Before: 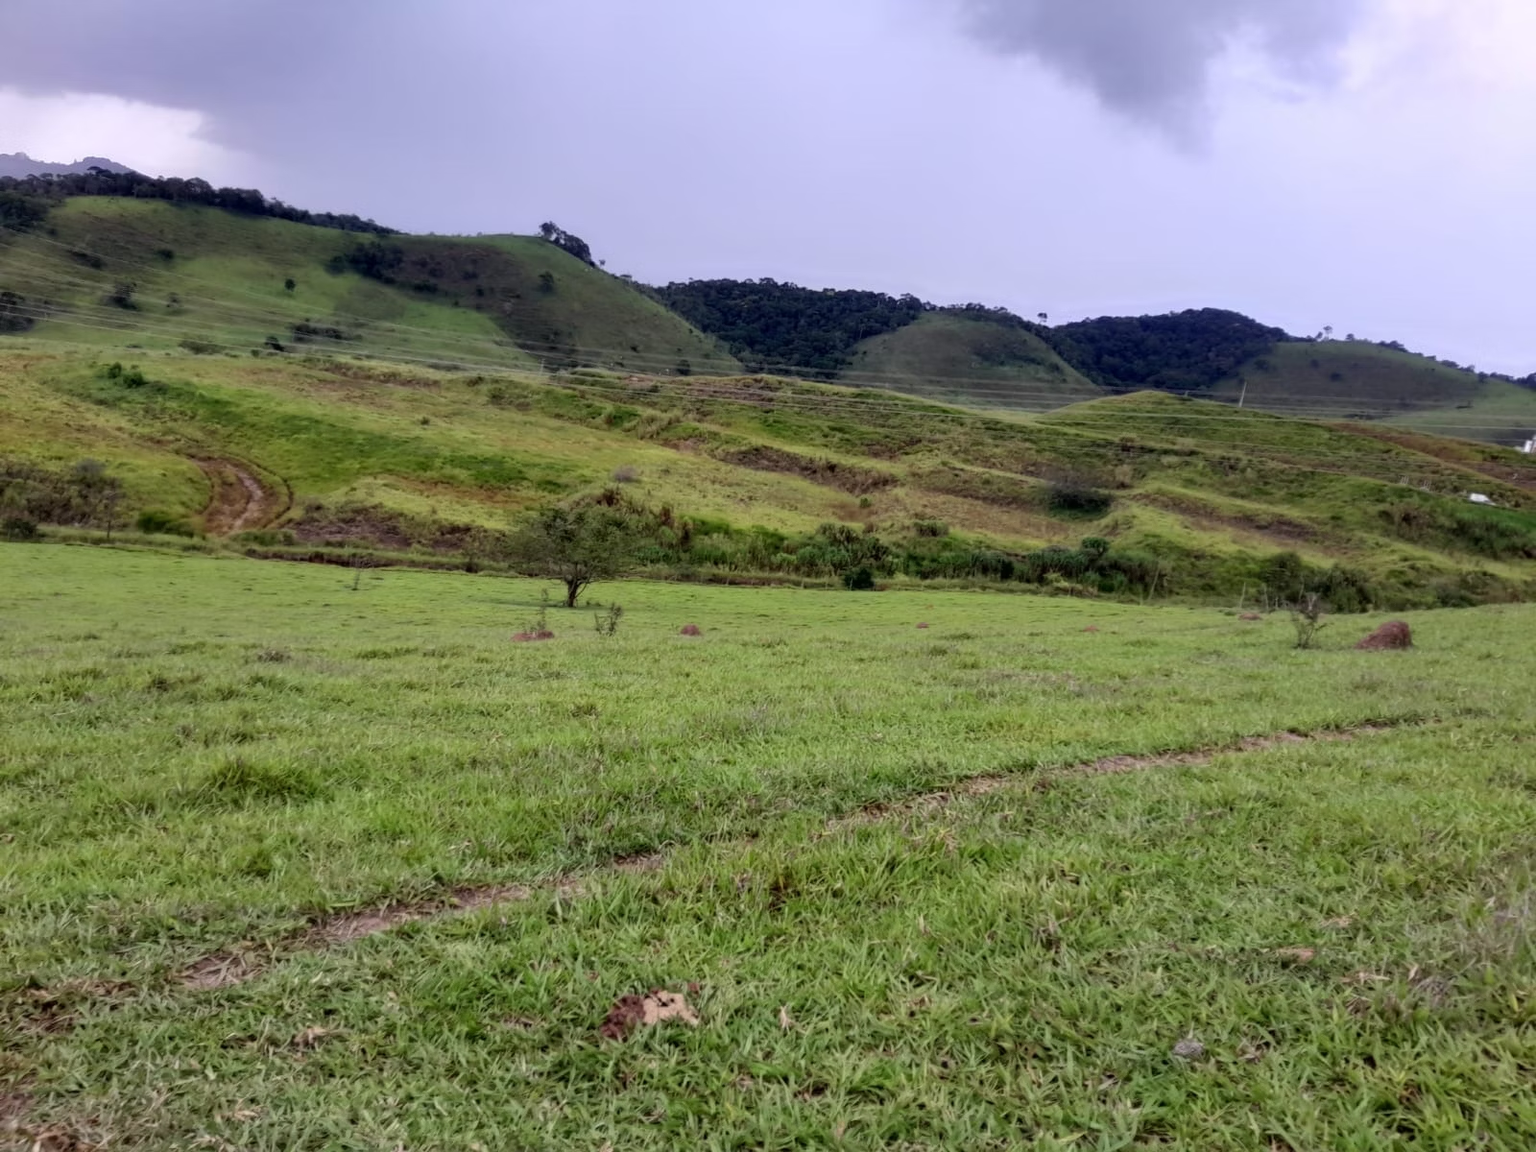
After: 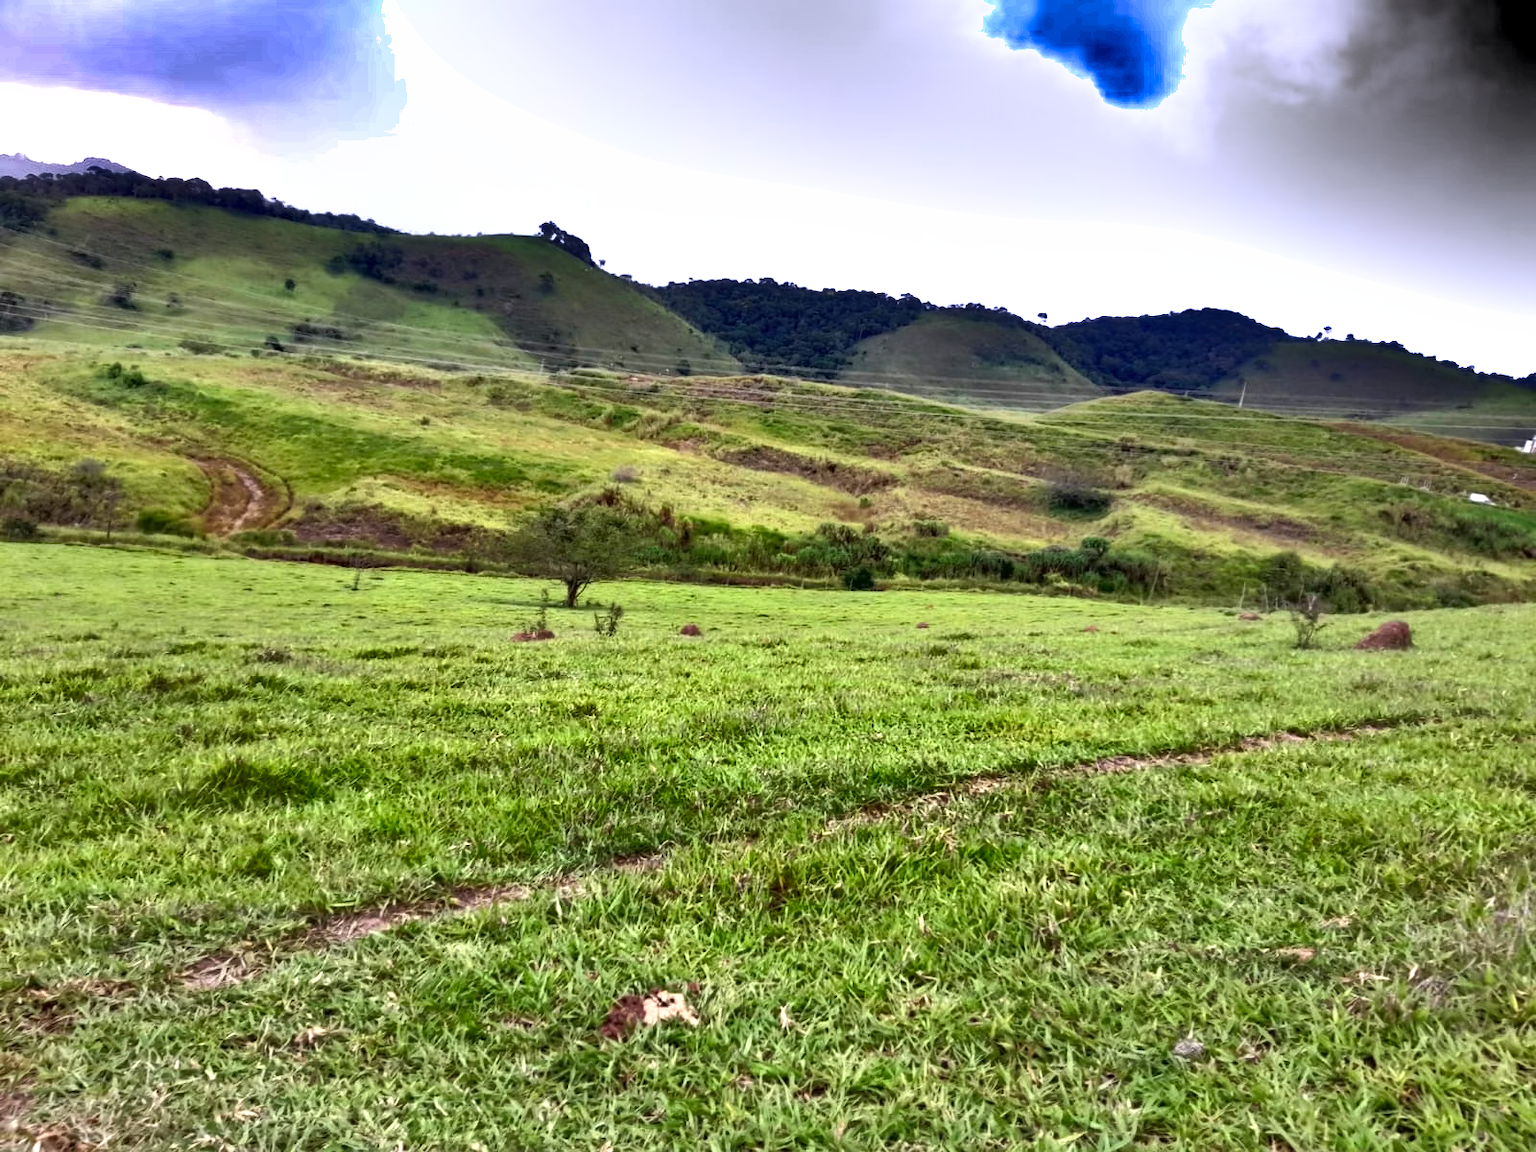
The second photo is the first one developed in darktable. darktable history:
exposure: exposure 1.232 EV, compensate exposure bias true, compensate highlight preservation false
shadows and highlights: shadows 19.6, highlights -83.78, soften with gaussian
